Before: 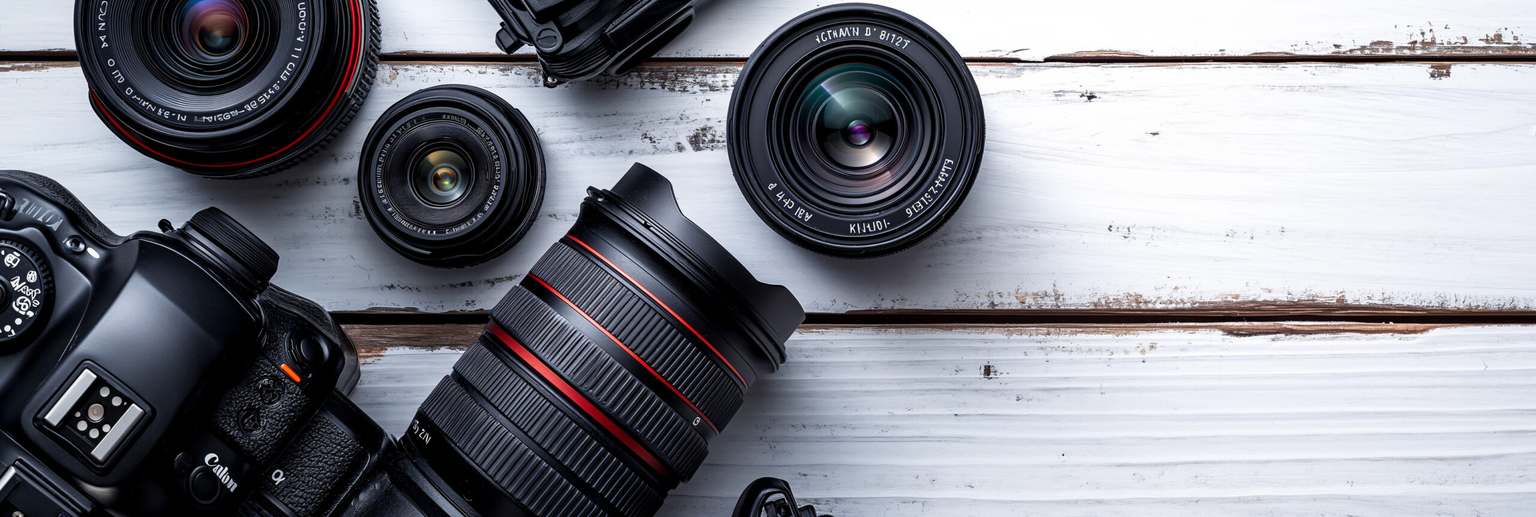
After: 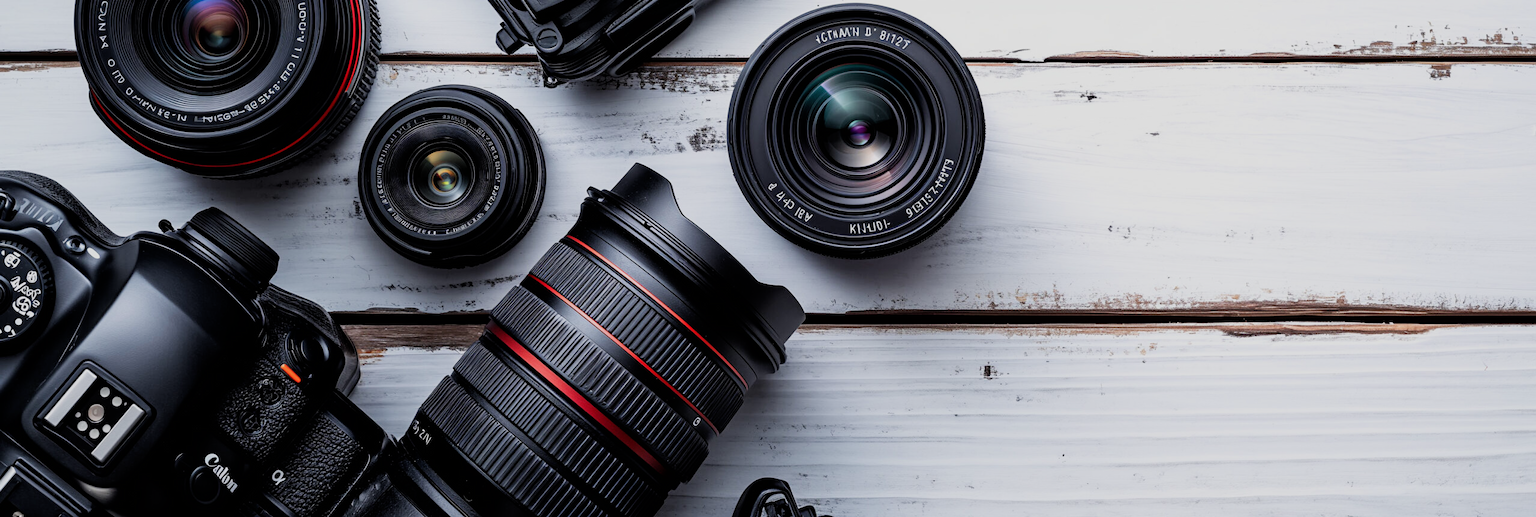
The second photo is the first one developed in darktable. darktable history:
exposure: exposure 0.2 EV, compensate highlight preservation false
filmic rgb: black relative exposure -7.65 EV, white relative exposure 4.56 EV, hardness 3.61, contrast 1.056
